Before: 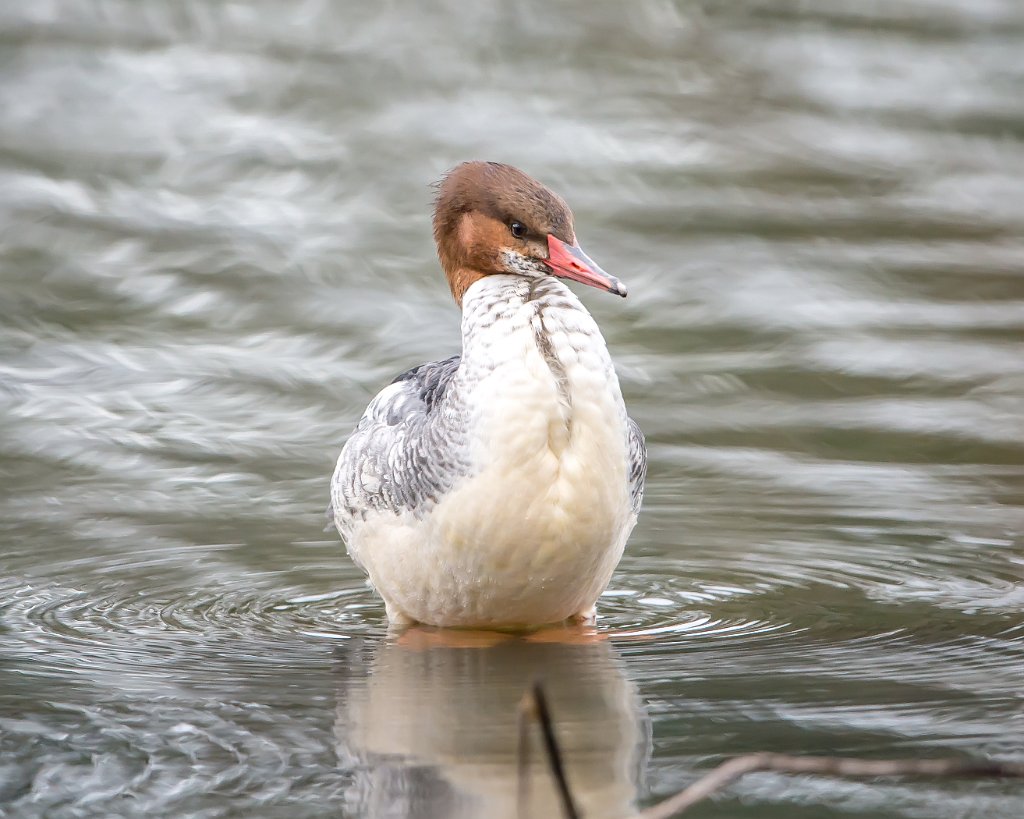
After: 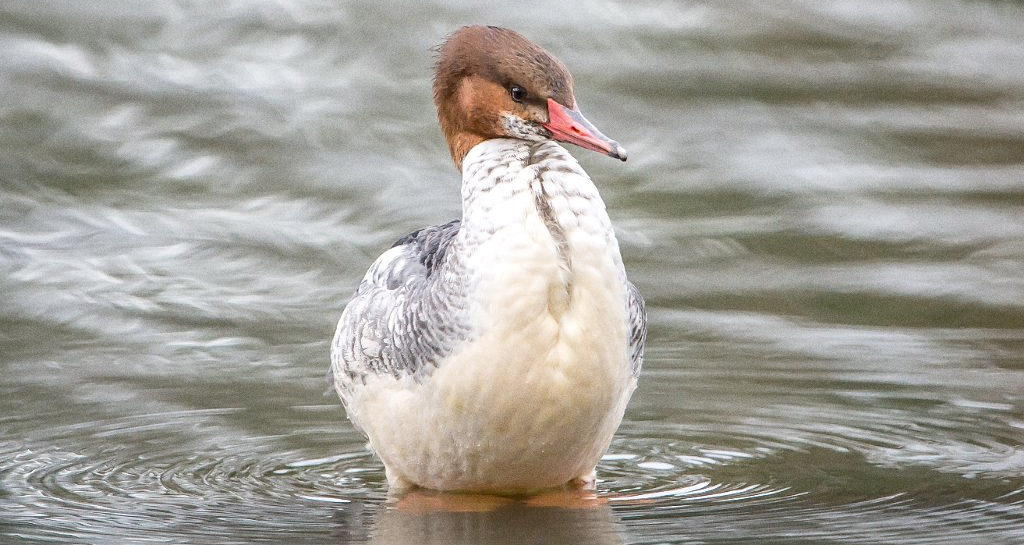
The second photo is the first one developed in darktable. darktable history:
crop: top 16.727%, bottom 16.727%
grain: coarseness 0.09 ISO
